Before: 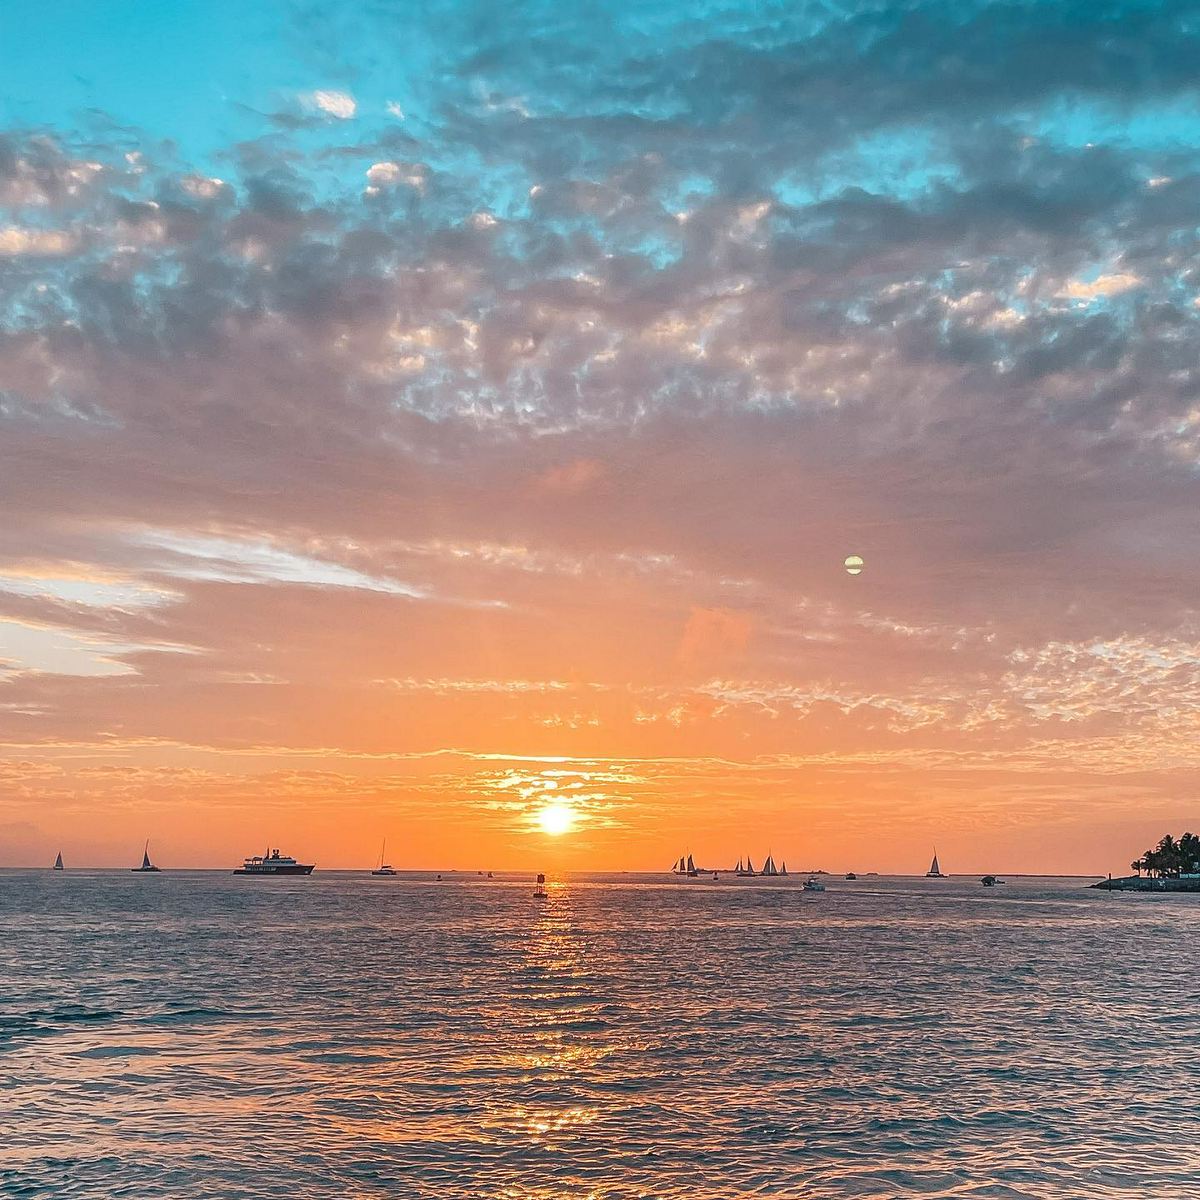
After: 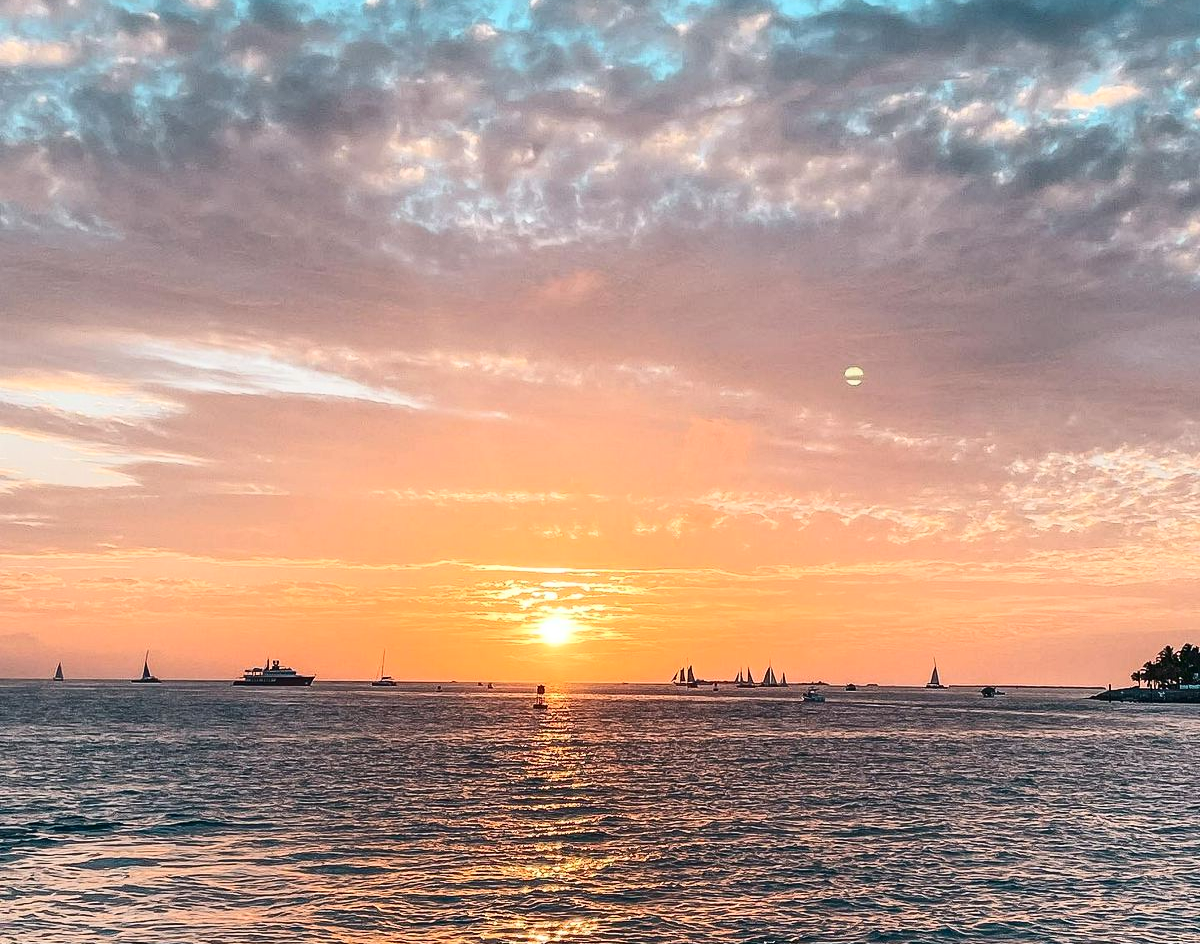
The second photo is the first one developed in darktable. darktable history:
contrast brightness saturation: contrast 0.28
crop and rotate: top 15.774%, bottom 5.506%
